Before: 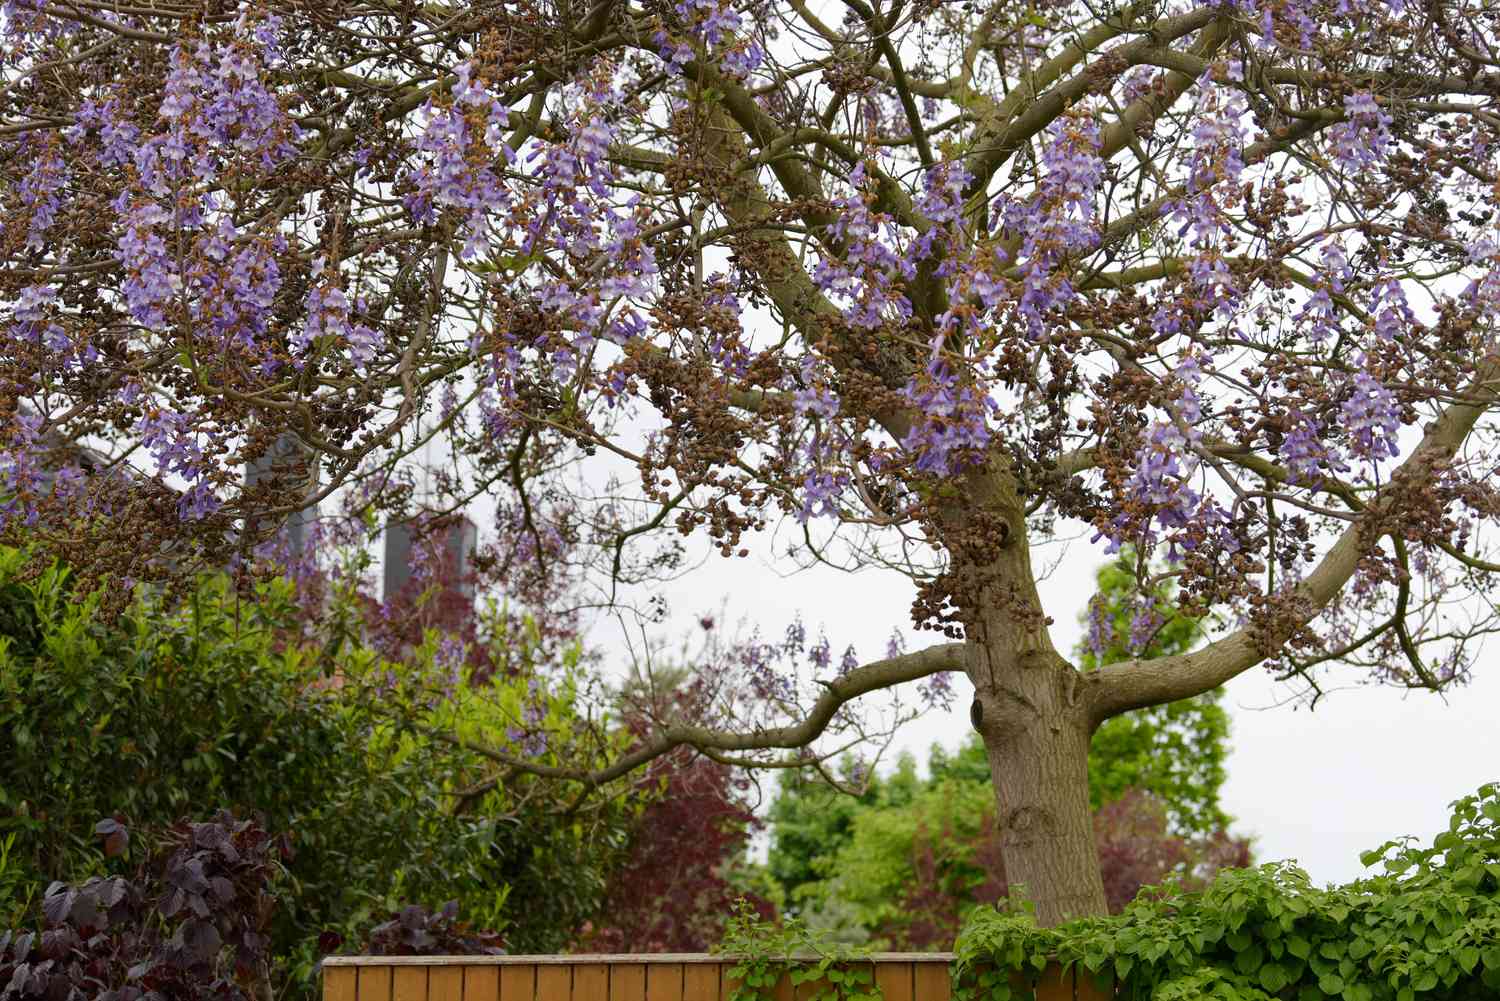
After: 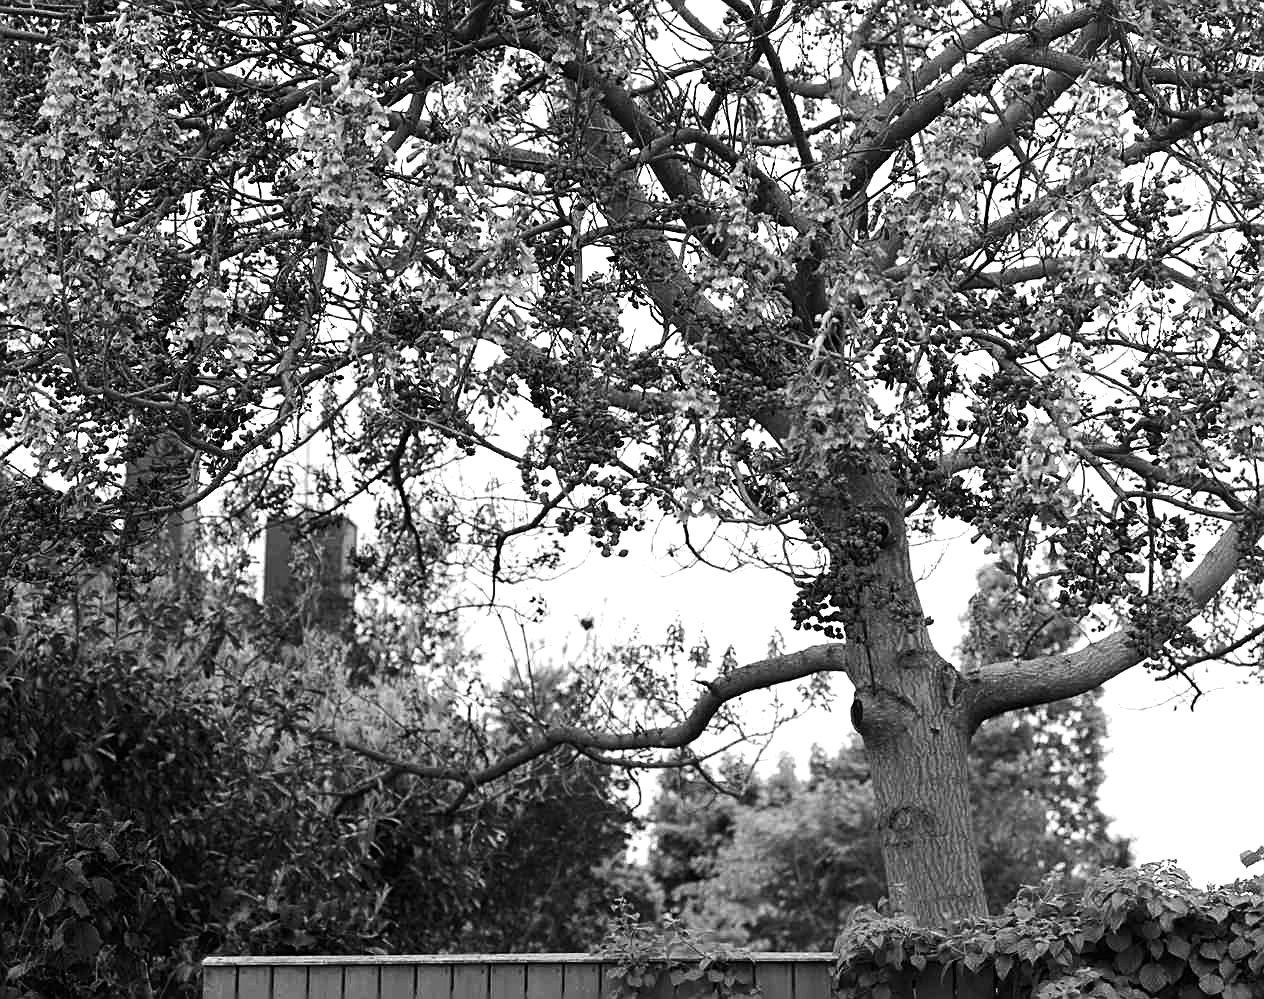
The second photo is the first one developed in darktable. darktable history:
monochrome: a 30.25, b 92.03
sharpen: on, module defaults
crop: left 8.026%, right 7.374%
tone equalizer: -8 EV -0.75 EV, -7 EV -0.7 EV, -6 EV -0.6 EV, -5 EV -0.4 EV, -3 EV 0.4 EV, -2 EV 0.6 EV, -1 EV 0.7 EV, +0 EV 0.75 EV, edges refinement/feathering 500, mask exposure compensation -1.57 EV, preserve details no
